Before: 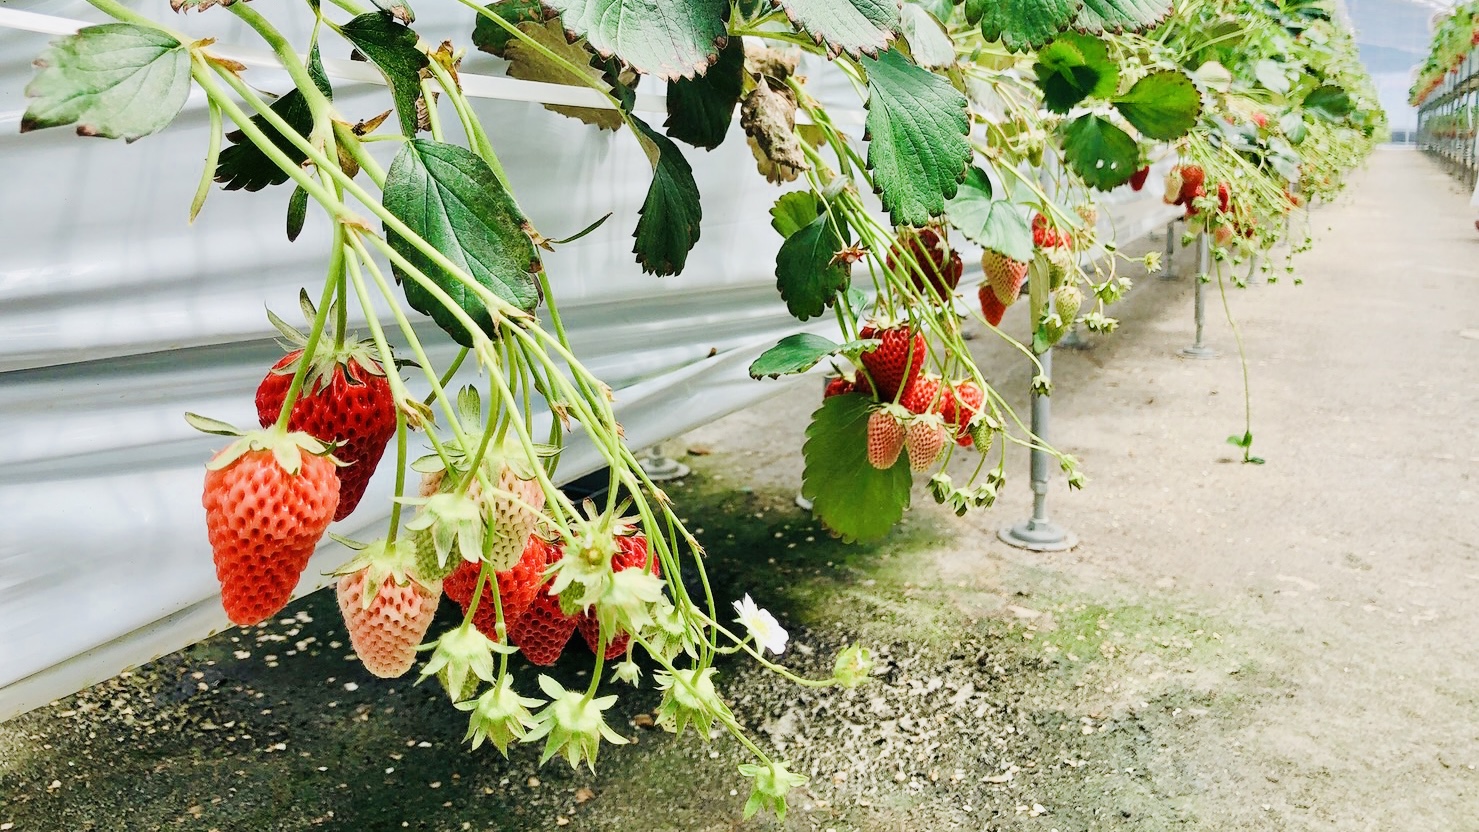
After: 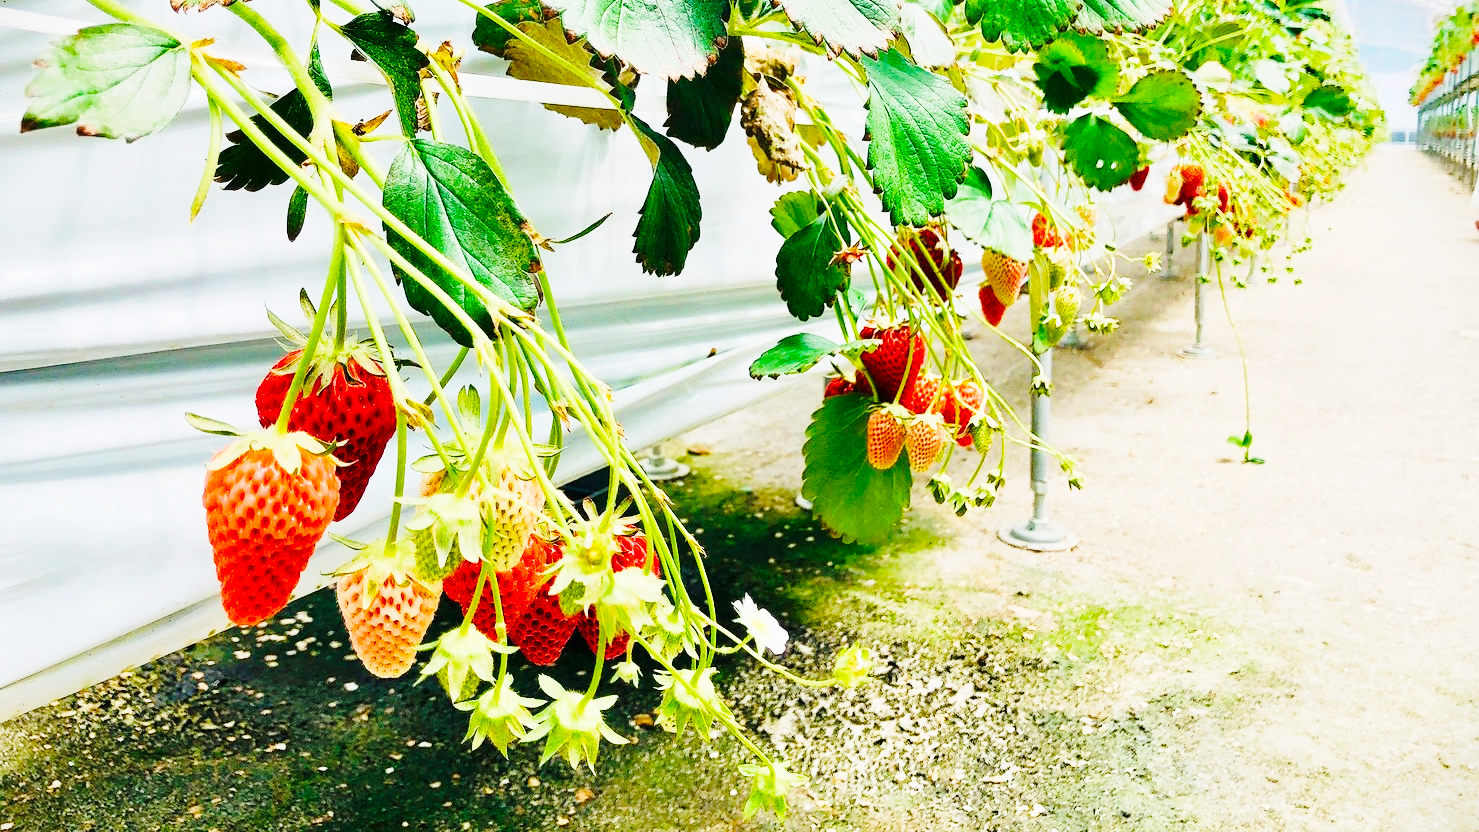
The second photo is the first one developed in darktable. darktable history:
vignetting: fall-off start 100%, fall-off radius 71%, brightness -0.434, saturation -0.2, width/height ratio 1.178, dithering 8-bit output, unbound false
base curve: curves: ch0 [(0, 0) (0.028, 0.03) (0.121, 0.232) (0.46, 0.748) (0.859, 0.968) (1, 1)], preserve colors none
color balance rgb: perceptual saturation grading › global saturation 30%, global vibrance 10%
